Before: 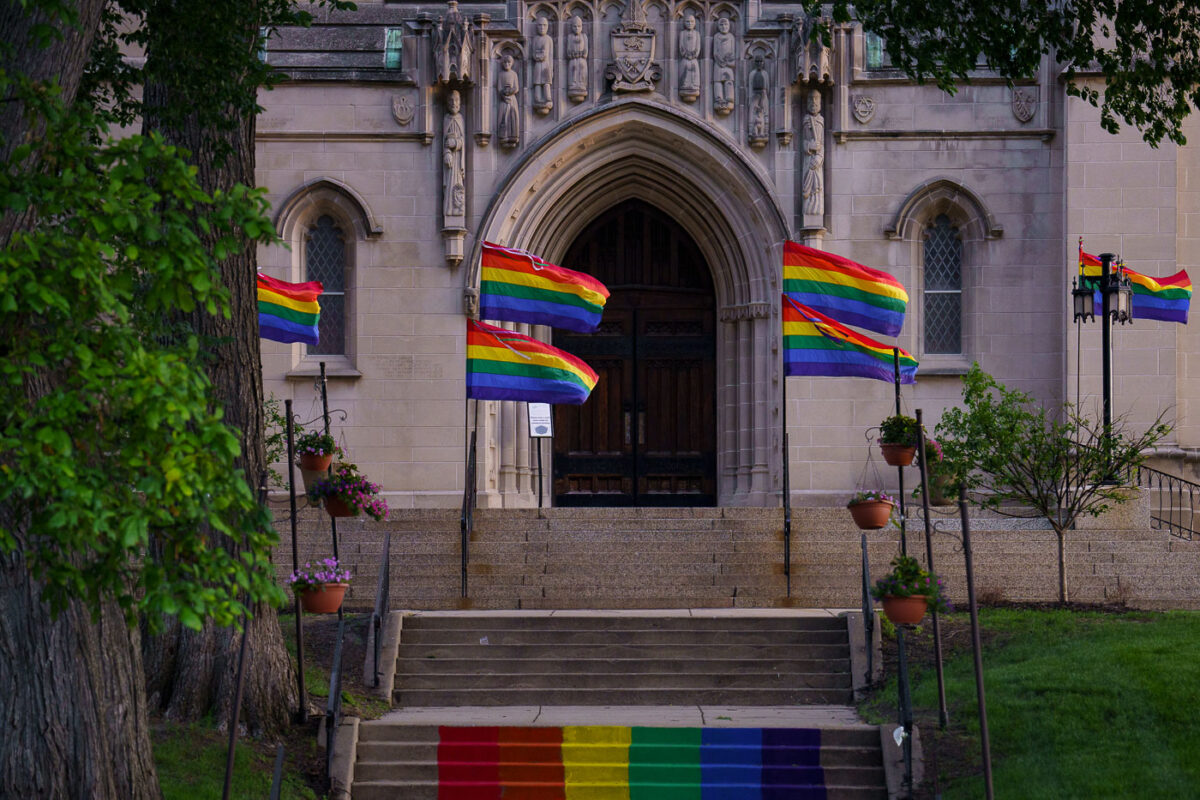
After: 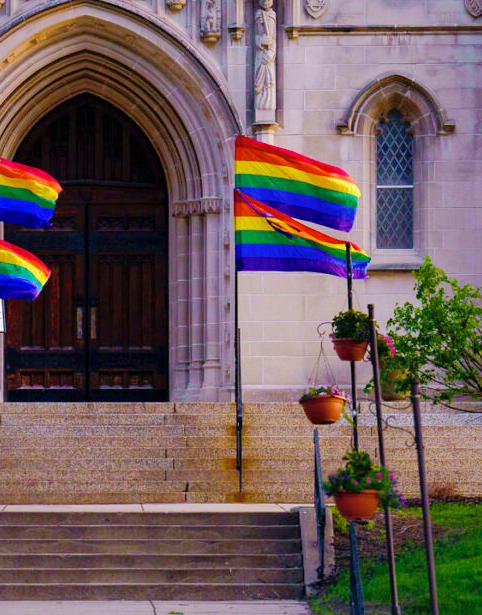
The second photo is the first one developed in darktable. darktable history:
color balance rgb: linear chroma grading › global chroma 39.64%, perceptual saturation grading › global saturation 0.887%, perceptual saturation grading › highlights -17.375%, perceptual saturation grading › mid-tones 33.826%, perceptual saturation grading › shadows 50.414%, global vibrance 20%
crop: left 45.733%, top 13.218%, right 14.02%, bottom 9.842%
color correction: highlights b* -0.036, saturation 0.776
shadows and highlights: on, module defaults
base curve: curves: ch0 [(0, 0) (0.008, 0.007) (0.022, 0.029) (0.048, 0.089) (0.092, 0.197) (0.191, 0.399) (0.275, 0.534) (0.357, 0.65) (0.477, 0.78) (0.542, 0.833) (0.799, 0.973) (1, 1)], preserve colors none
